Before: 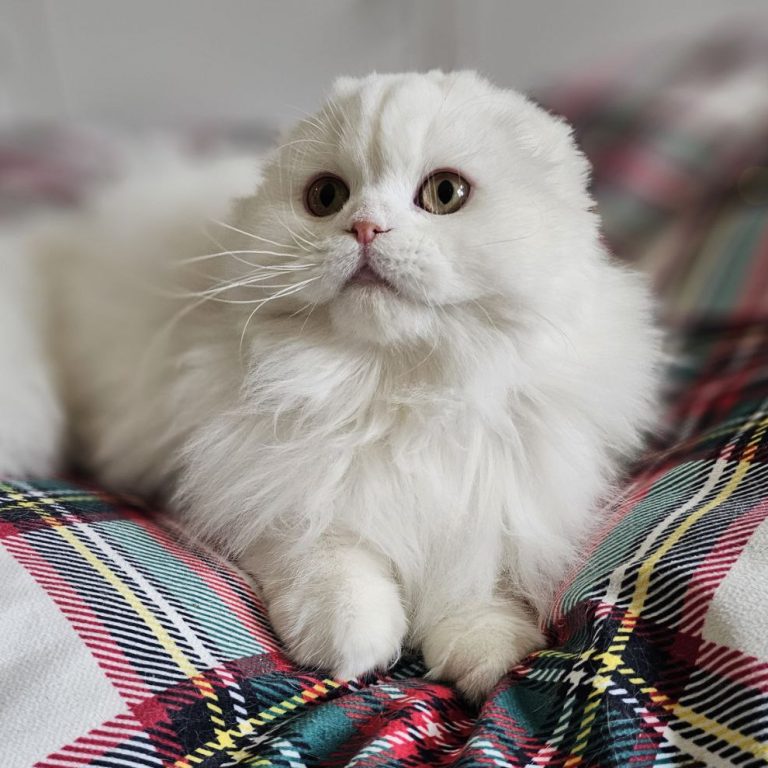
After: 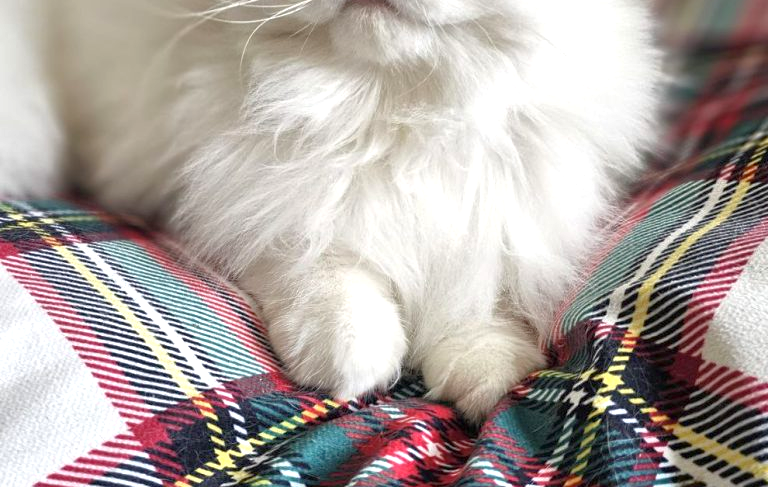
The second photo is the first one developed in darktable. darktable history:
exposure: exposure 0.924 EV, compensate exposure bias true, compensate highlight preservation false
tone equalizer: -8 EV 0.219 EV, -7 EV 0.419 EV, -6 EV 0.415 EV, -5 EV 0.21 EV, -3 EV -0.285 EV, -2 EV -0.427 EV, -1 EV -0.42 EV, +0 EV -0.261 EV, edges refinement/feathering 500, mask exposure compensation -1.57 EV, preserve details no
crop and rotate: top 36.474%
